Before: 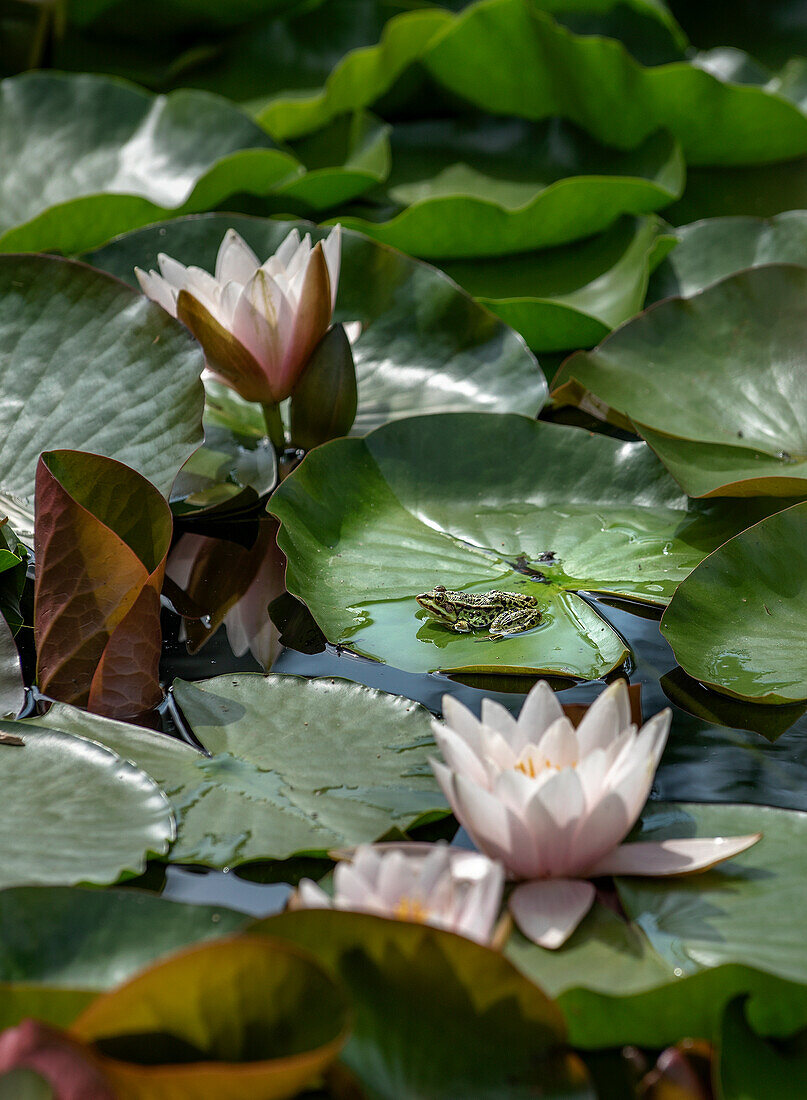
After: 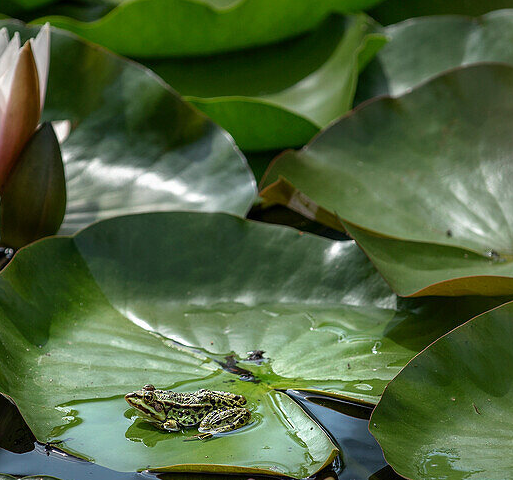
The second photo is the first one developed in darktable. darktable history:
crop: left 36.063%, top 18.327%, right 0.363%, bottom 37.948%
